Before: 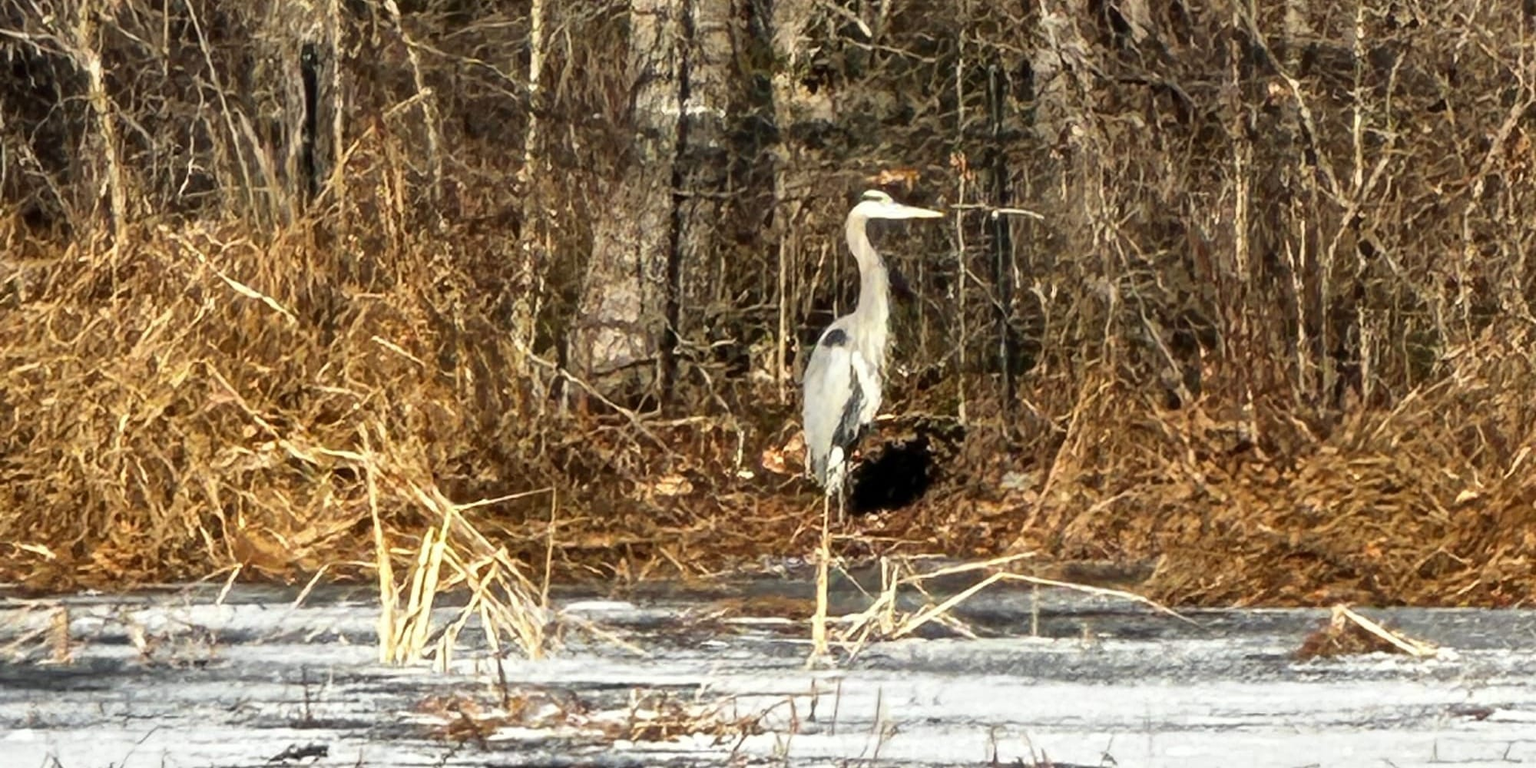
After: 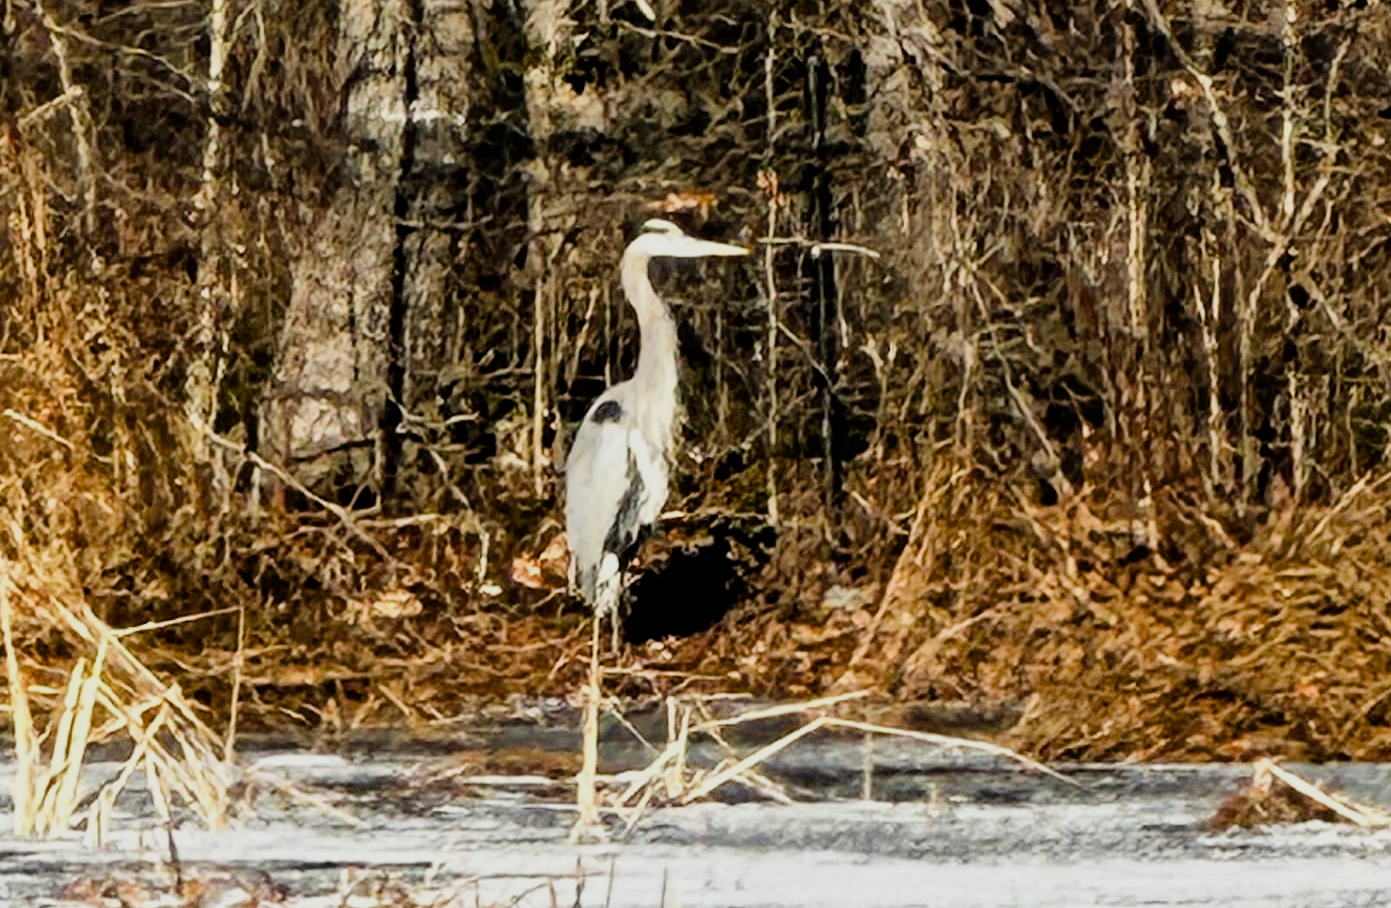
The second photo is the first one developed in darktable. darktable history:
filmic rgb: black relative exposure -5 EV, hardness 2.88, contrast 1.3, highlights saturation mix -30%
white balance: emerald 1
color balance rgb: perceptual saturation grading › global saturation 20%, perceptual saturation grading › highlights -25%, perceptual saturation grading › shadows 25%
crop and rotate: left 24.034%, top 2.838%, right 6.406%, bottom 6.299%
